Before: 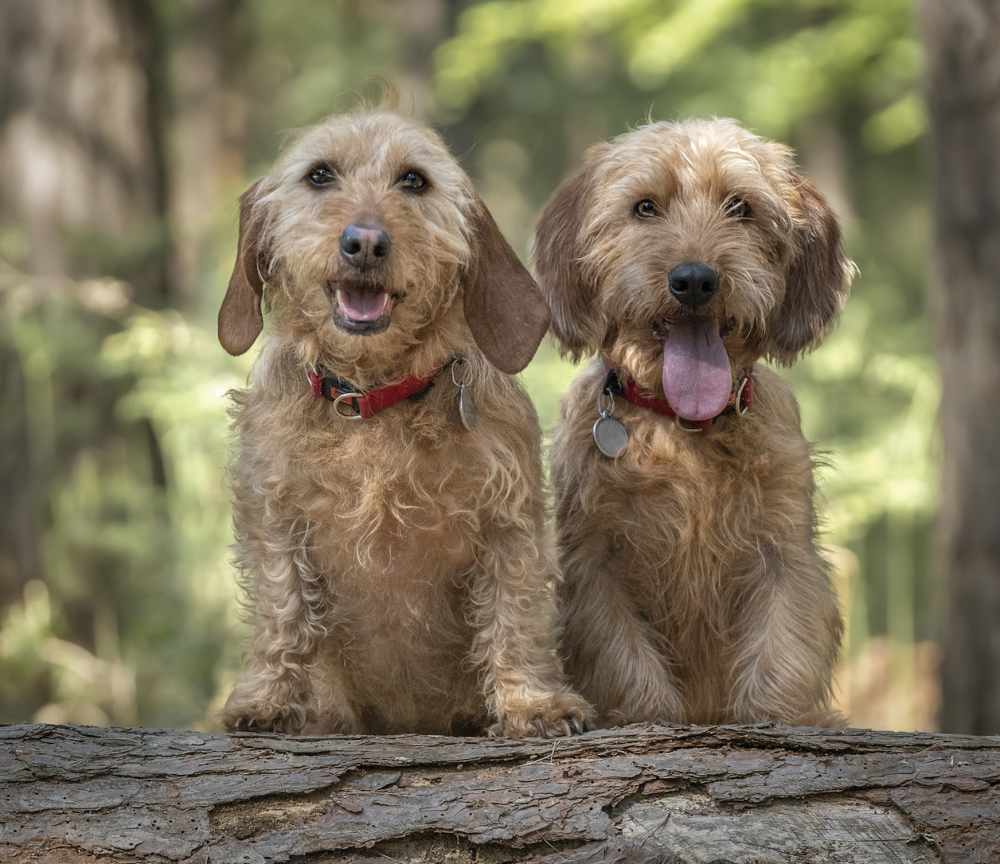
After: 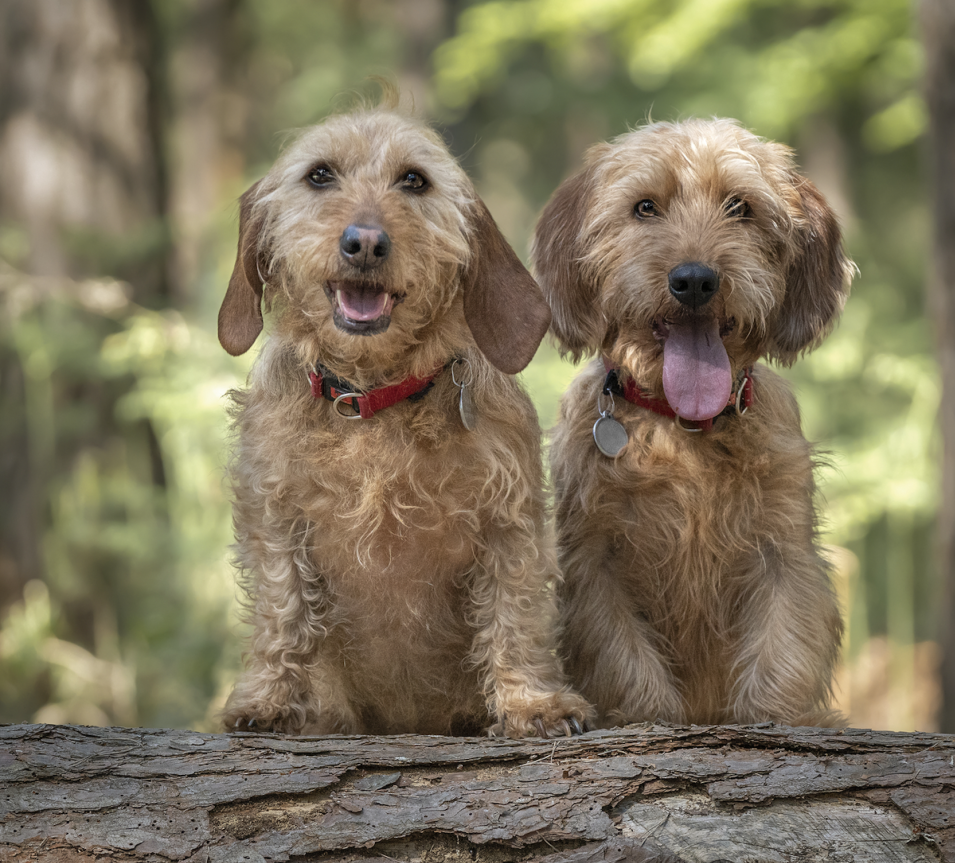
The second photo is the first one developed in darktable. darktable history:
crop: right 4.423%, bottom 0.041%
